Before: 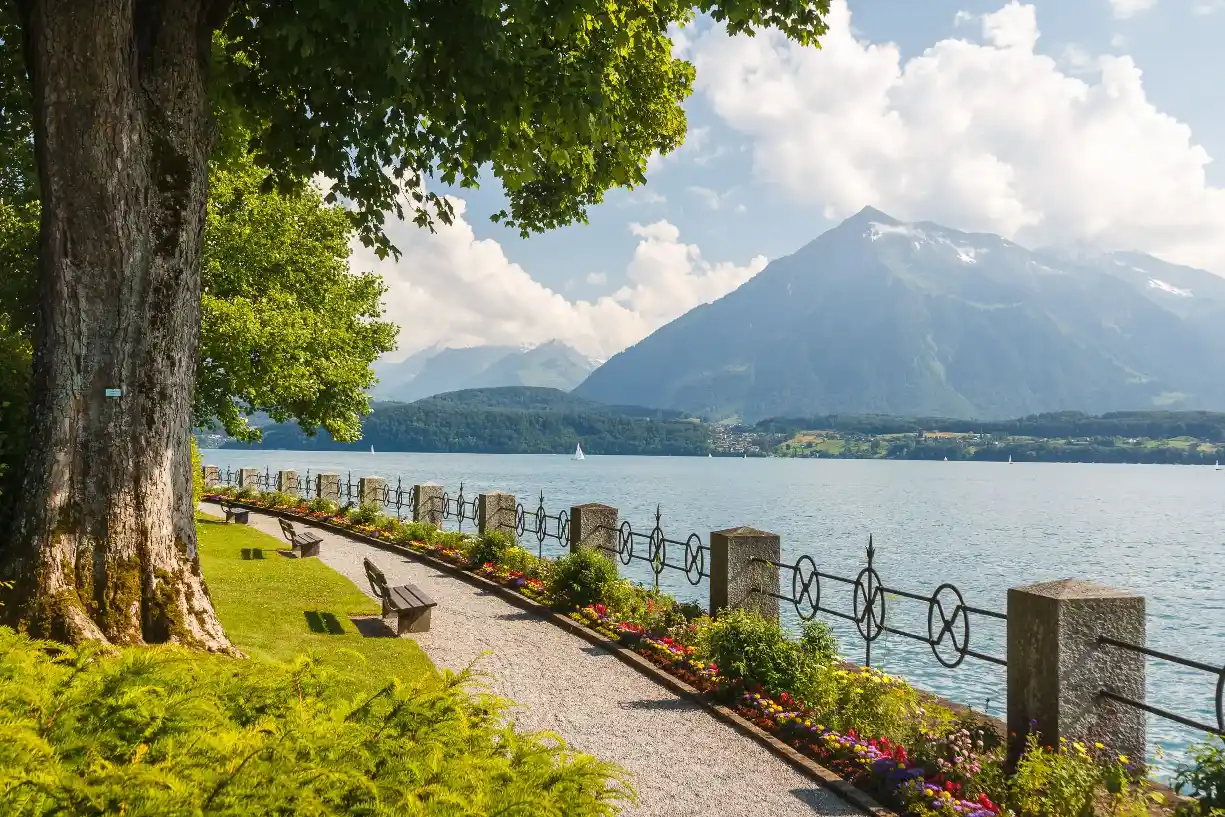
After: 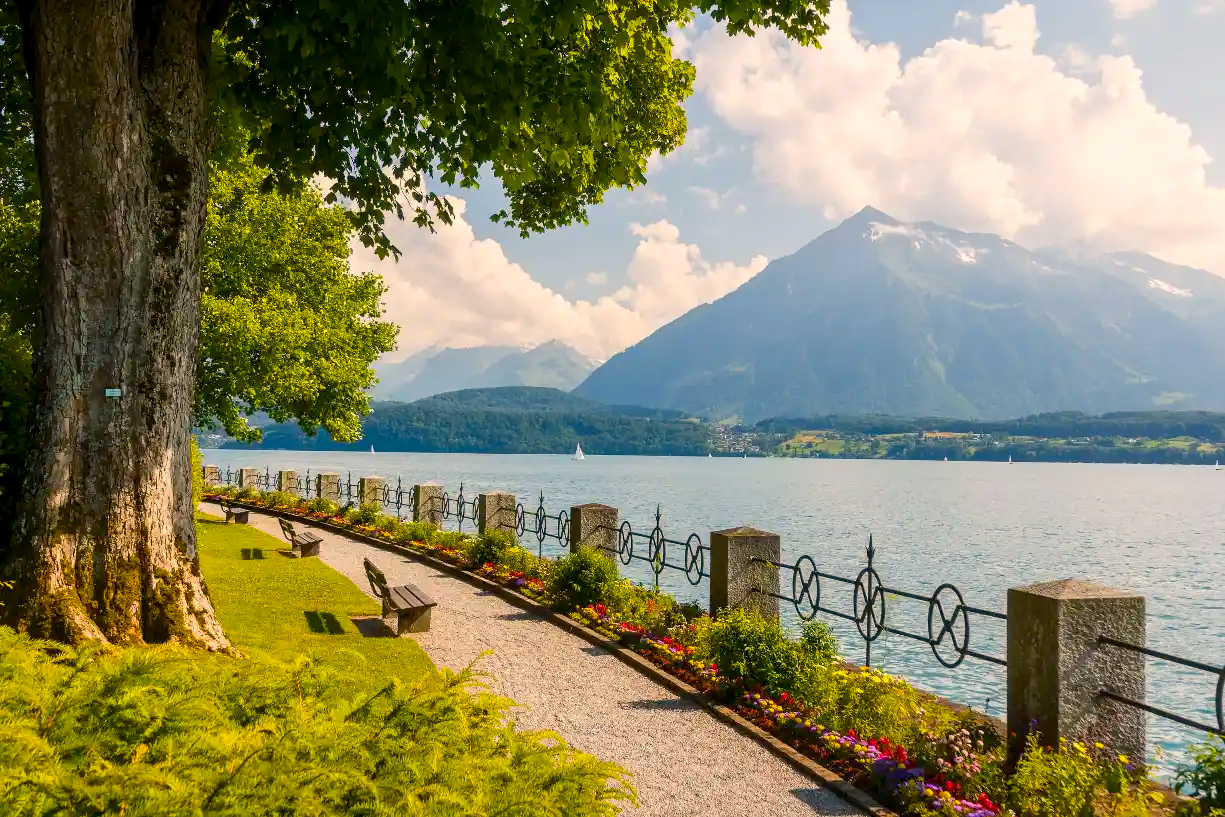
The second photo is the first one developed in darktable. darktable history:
color balance rgb: highlights gain › chroma 3.058%, highlights gain › hue 60.05°, global offset › luminance -0.507%, linear chroma grading › global chroma 15.046%, perceptual saturation grading › global saturation 19.29%
